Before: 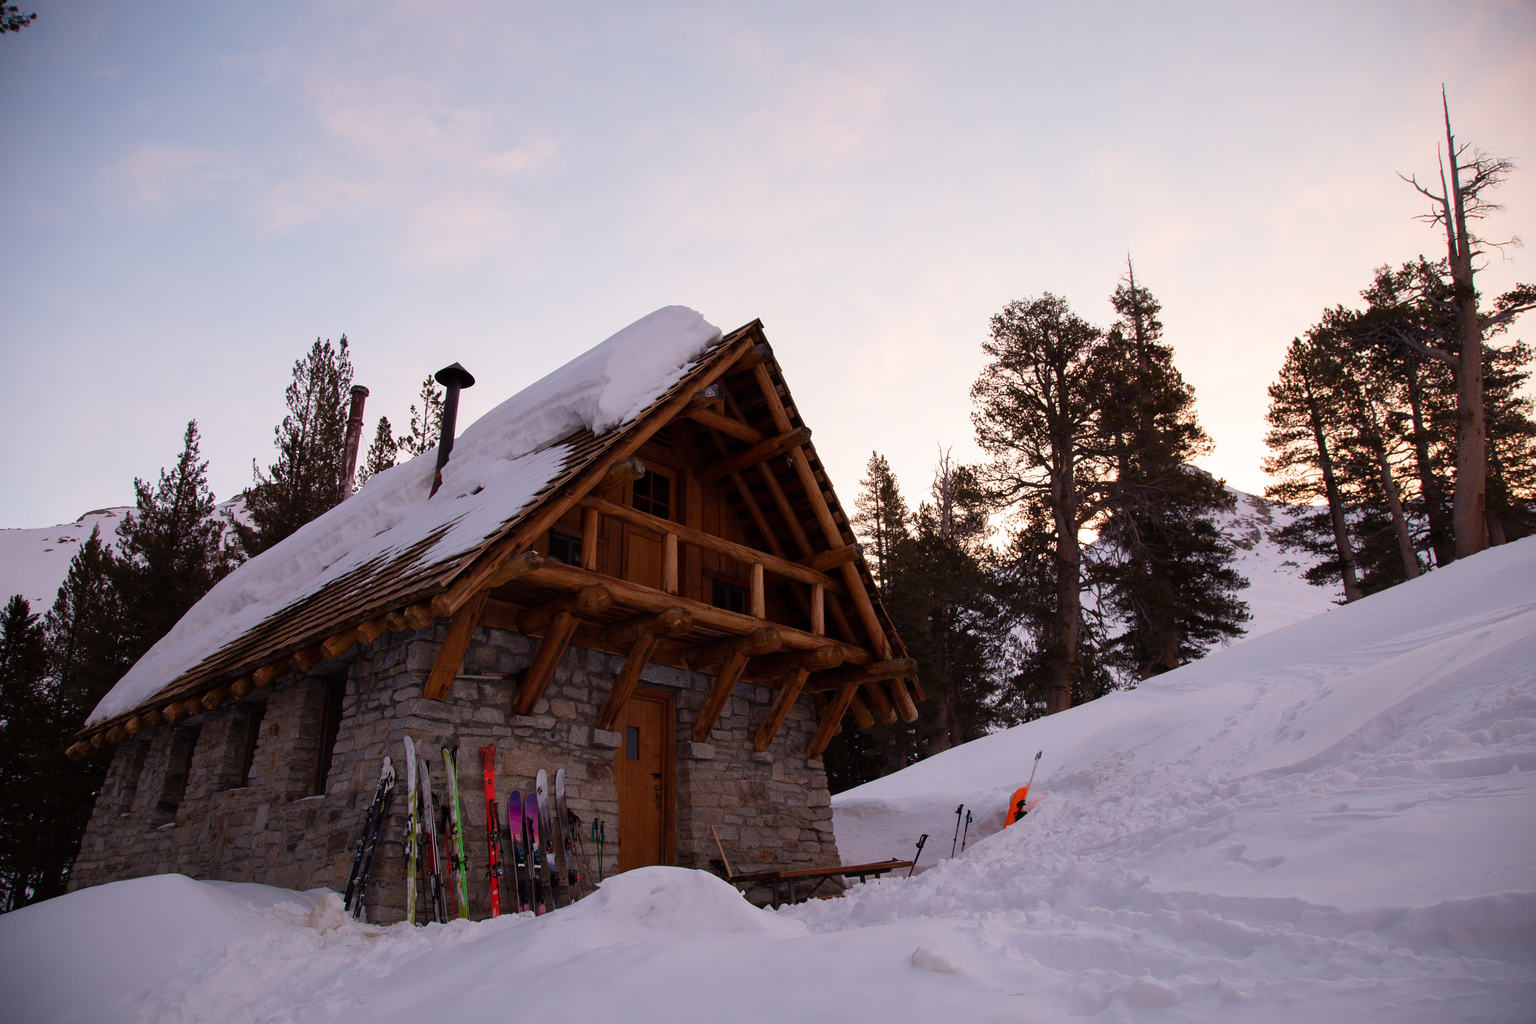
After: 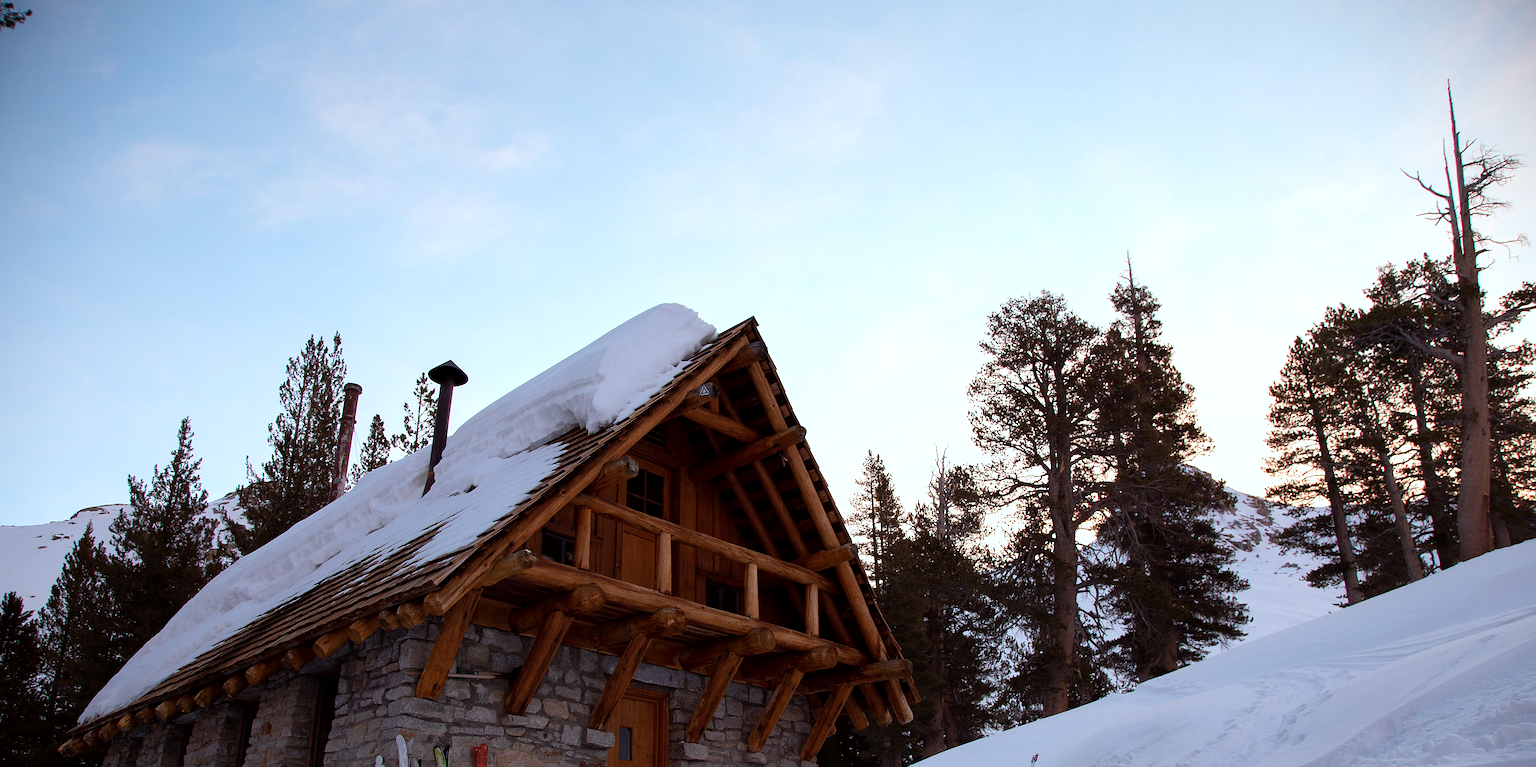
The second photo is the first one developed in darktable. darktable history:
color correction: highlights a* -10.04, highlights b* -10.37
rotate and perspective: rotation 0.192°, lens shift (horizontal) -0.015, crop left 0.005, crop right 0.996, crop top 0.006, crop bottom 0.99
sharpen: on, module defaults
exposure: black level correction 0.001, exposure 0.3 EV, compensate highlight preservation false
crop: bottom 24.988%
